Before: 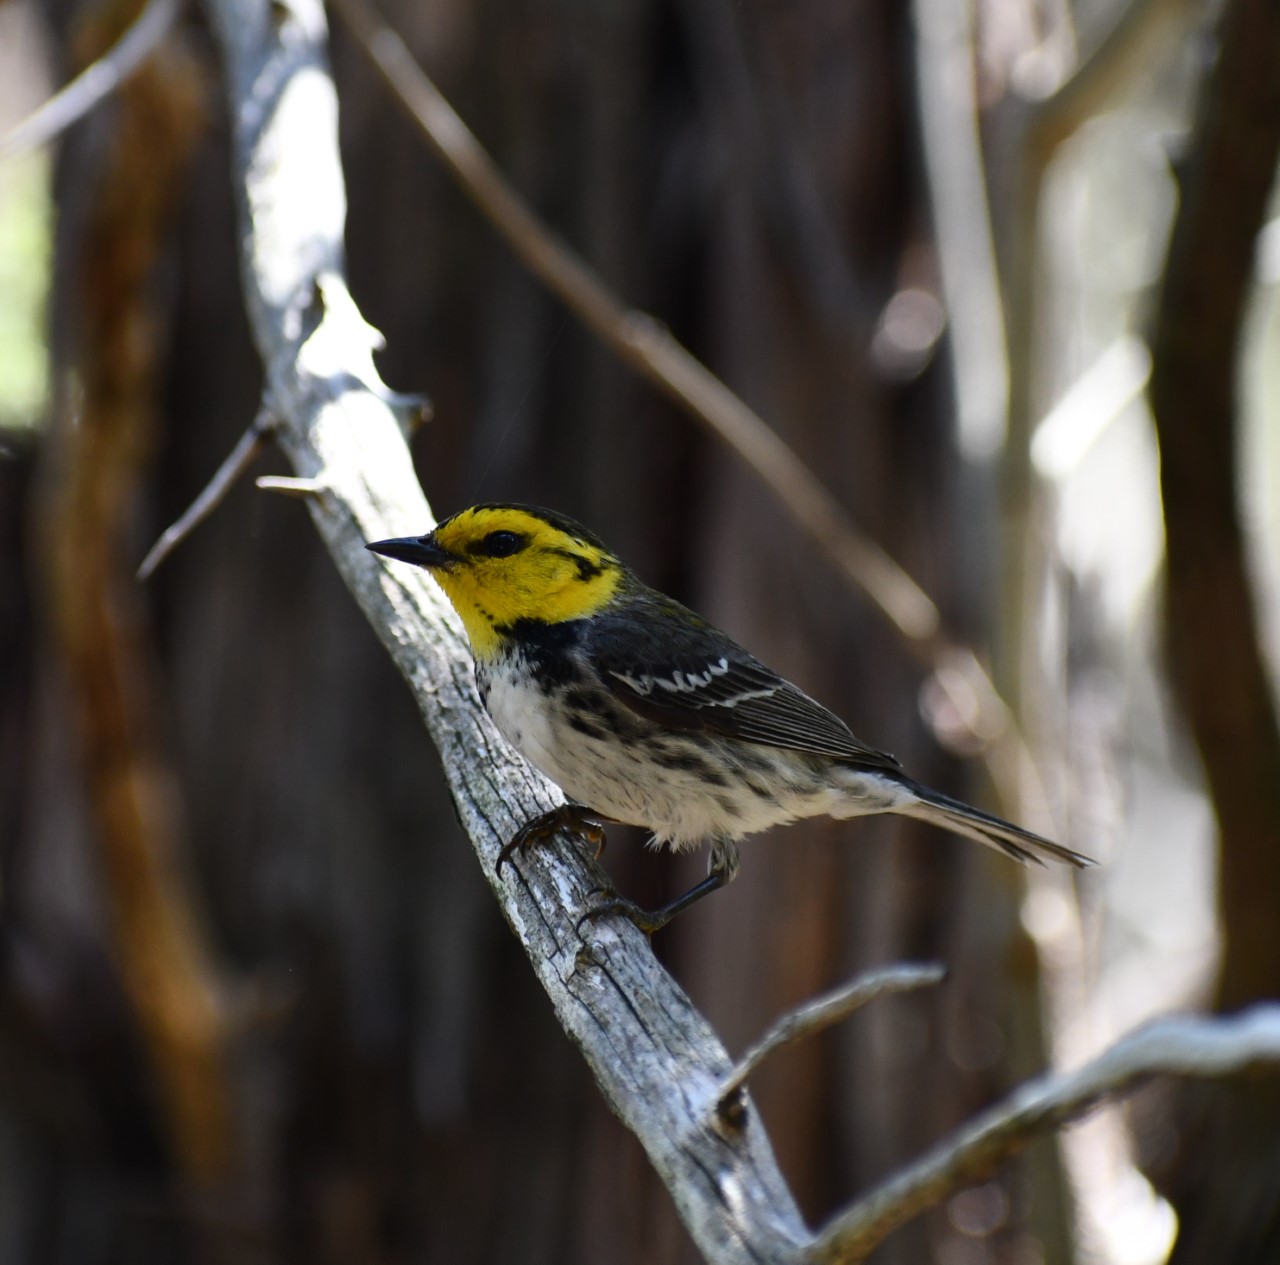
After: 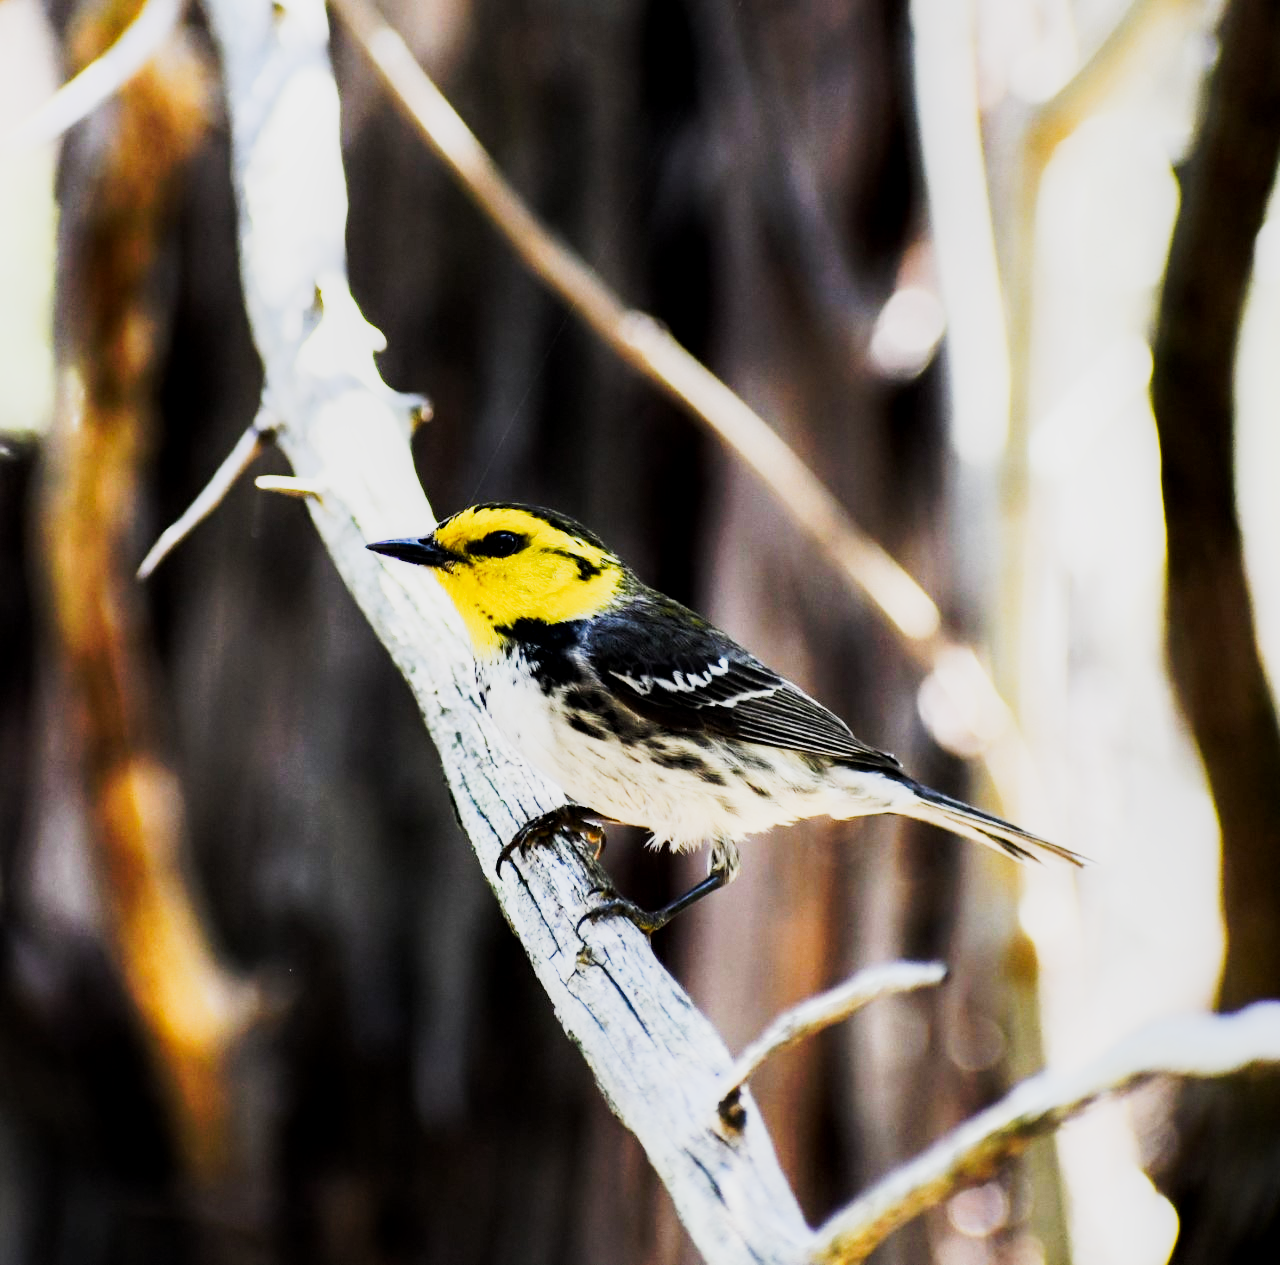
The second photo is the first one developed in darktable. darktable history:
tone equalizer: -7 EV 0.148 EV, -6 EV 0.613 EV, -5 EV 1.16 EV, -4 EV 1.32 EV, -3 EV 1.16 EV, -2 EV 0.6 EV, -1 EV 0.156 EV, edges refinement/feathering 500, mask exposure compensation -1.57 EV, preserve details guided filter
filmic rgb: black relative exposure -7.65 EV, white relative exposure 4.56 EV, hardness 3.61
local contrast: highlights 63%, shadows 111%, detail 107%, midtone range 0.525
tone curve: curves: ch0 [(0, 0) (0.003, 0.004) (0.011, 0.015) (0.025, 0.034) (0.044, 0.061) (0.069, 0.095) (0.1, 0.137) (0.136, 0.187) (0.177, 0.244) (0.224, 0.308) (0.277, 0.415) (0.335, 0.532) (0.399, 0.642) (0.468, 0.747) (0.543, 0.829) (0.623, 0.886) (0.709, 0.924) (0.801, 0.951) (0.898, 0.975) (1, 1)], preserve colors none
